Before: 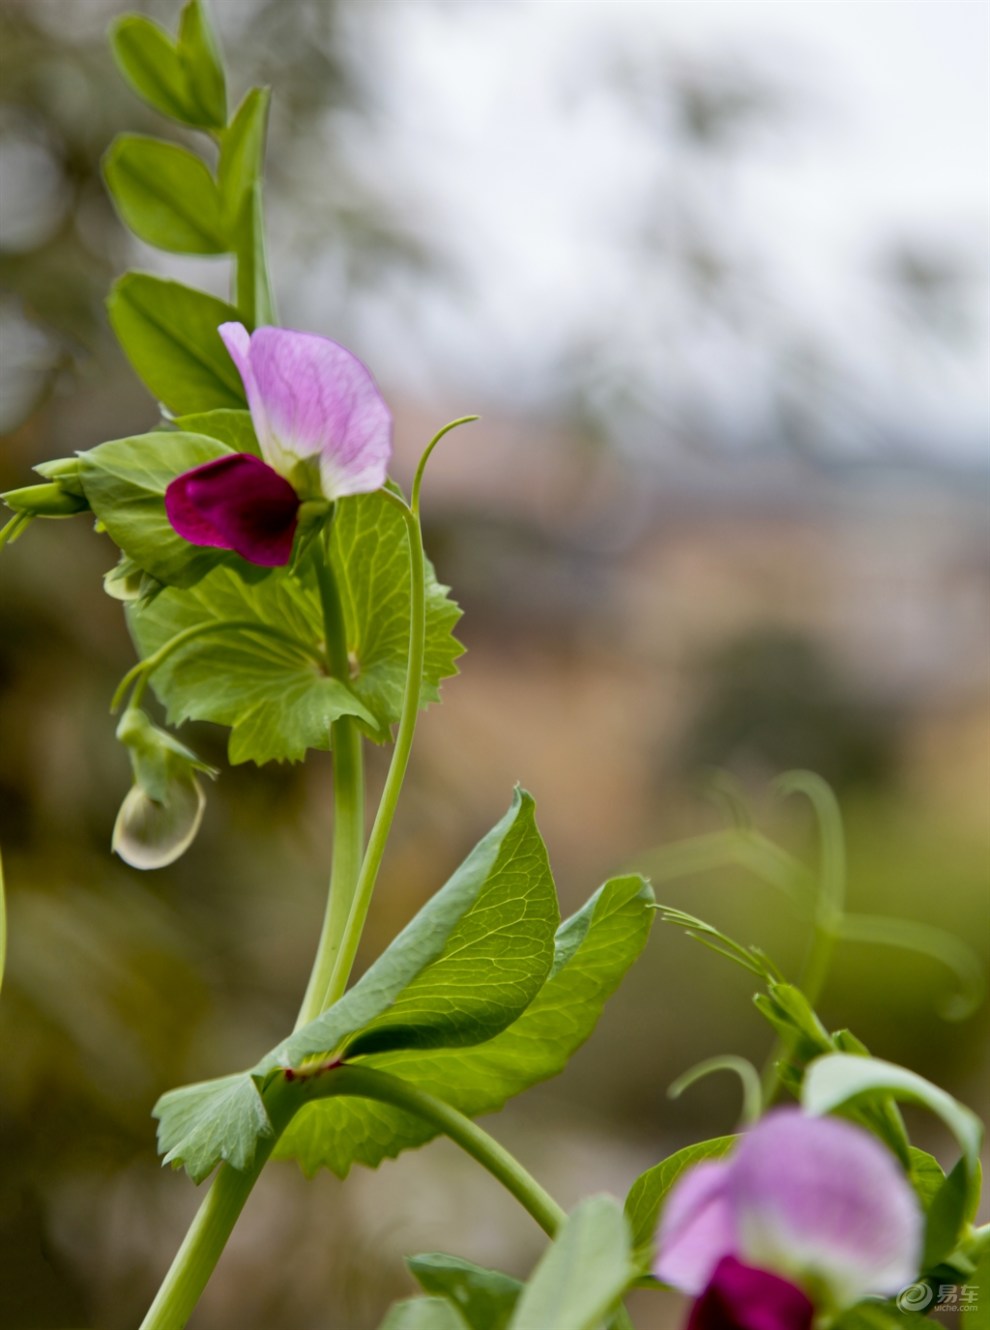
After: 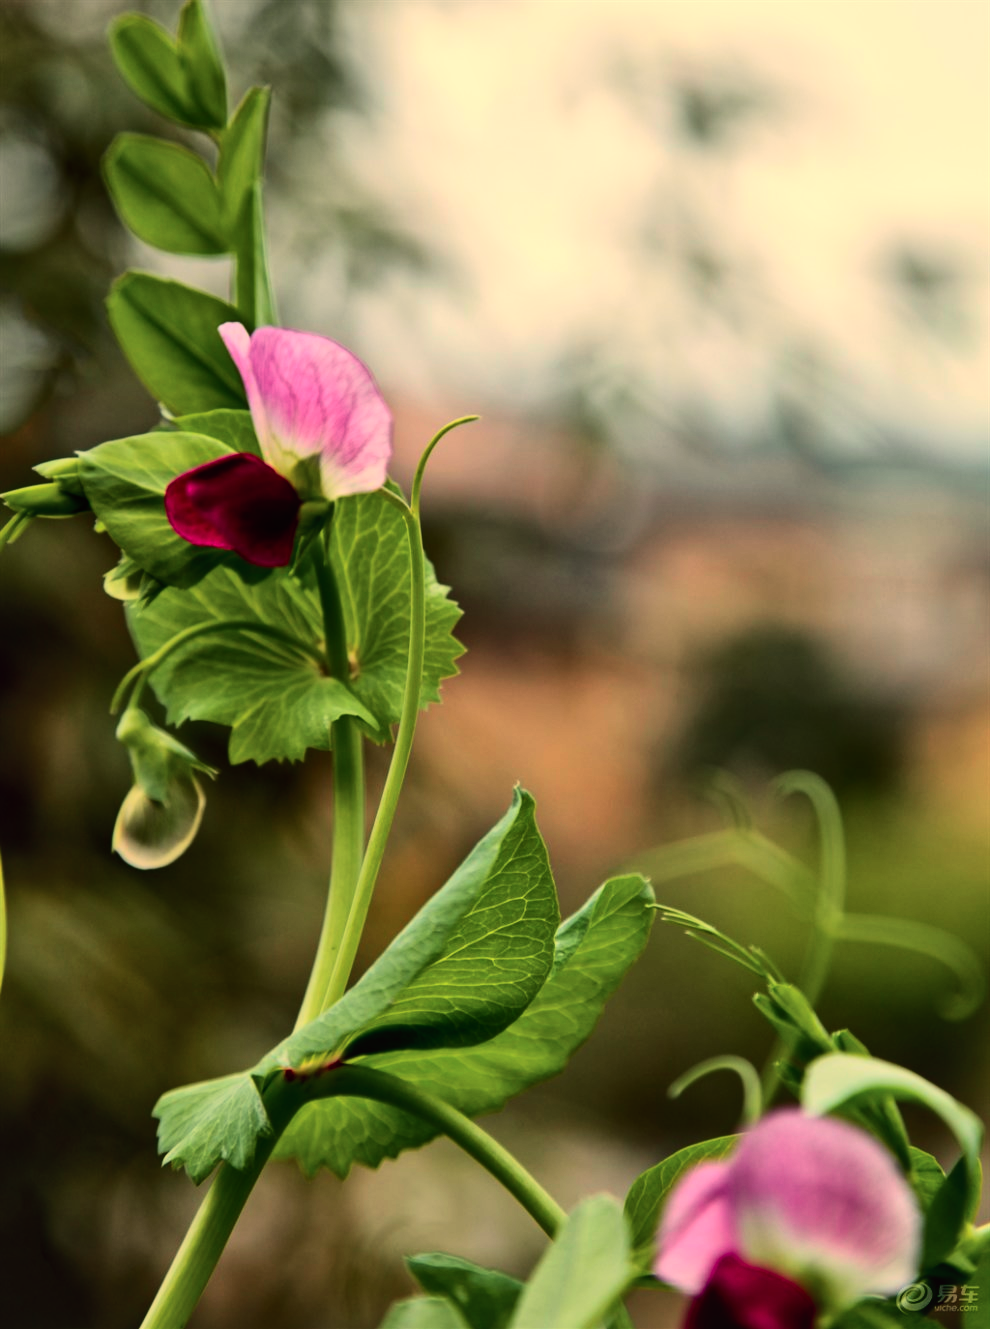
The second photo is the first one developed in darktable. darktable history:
color balance: mode lift, gamma, gain (sRGB), lift [1.014, 0.966, 0.918, 0.87], gamma [0.86, 0.734, 0.918, 0.976], gain [1.063, 1.13, 1.063, 0.86]
crop: bottom 0.071%
local contrast: mode bilateral grid, contrast 20, coarseness 50, detail 120%, midtone range 0.2
tone curve: curves: ch0 [(0, 0.023) (0.184, 0.168) (0.491, 0.519) (0.748, 0.765) (1, 0.919)]; ch1 [(0, 0) (0.179, 0.173) (0.322, 0.32) (0.424, 0.424) (0.496, 0.501) (0.563, 0.586) (0.761, 0.803) (1, 1)]; ch2 [(0, 0) (0.434, 0.447) (0.483, 0.487) (0.557, 0.541) (0.697, 0.68) (1, 1)], color space Lab, independent channels, preserve colors none
exposure: compensate highlight preservation false
white balance: red 1.009, blue 0.985
